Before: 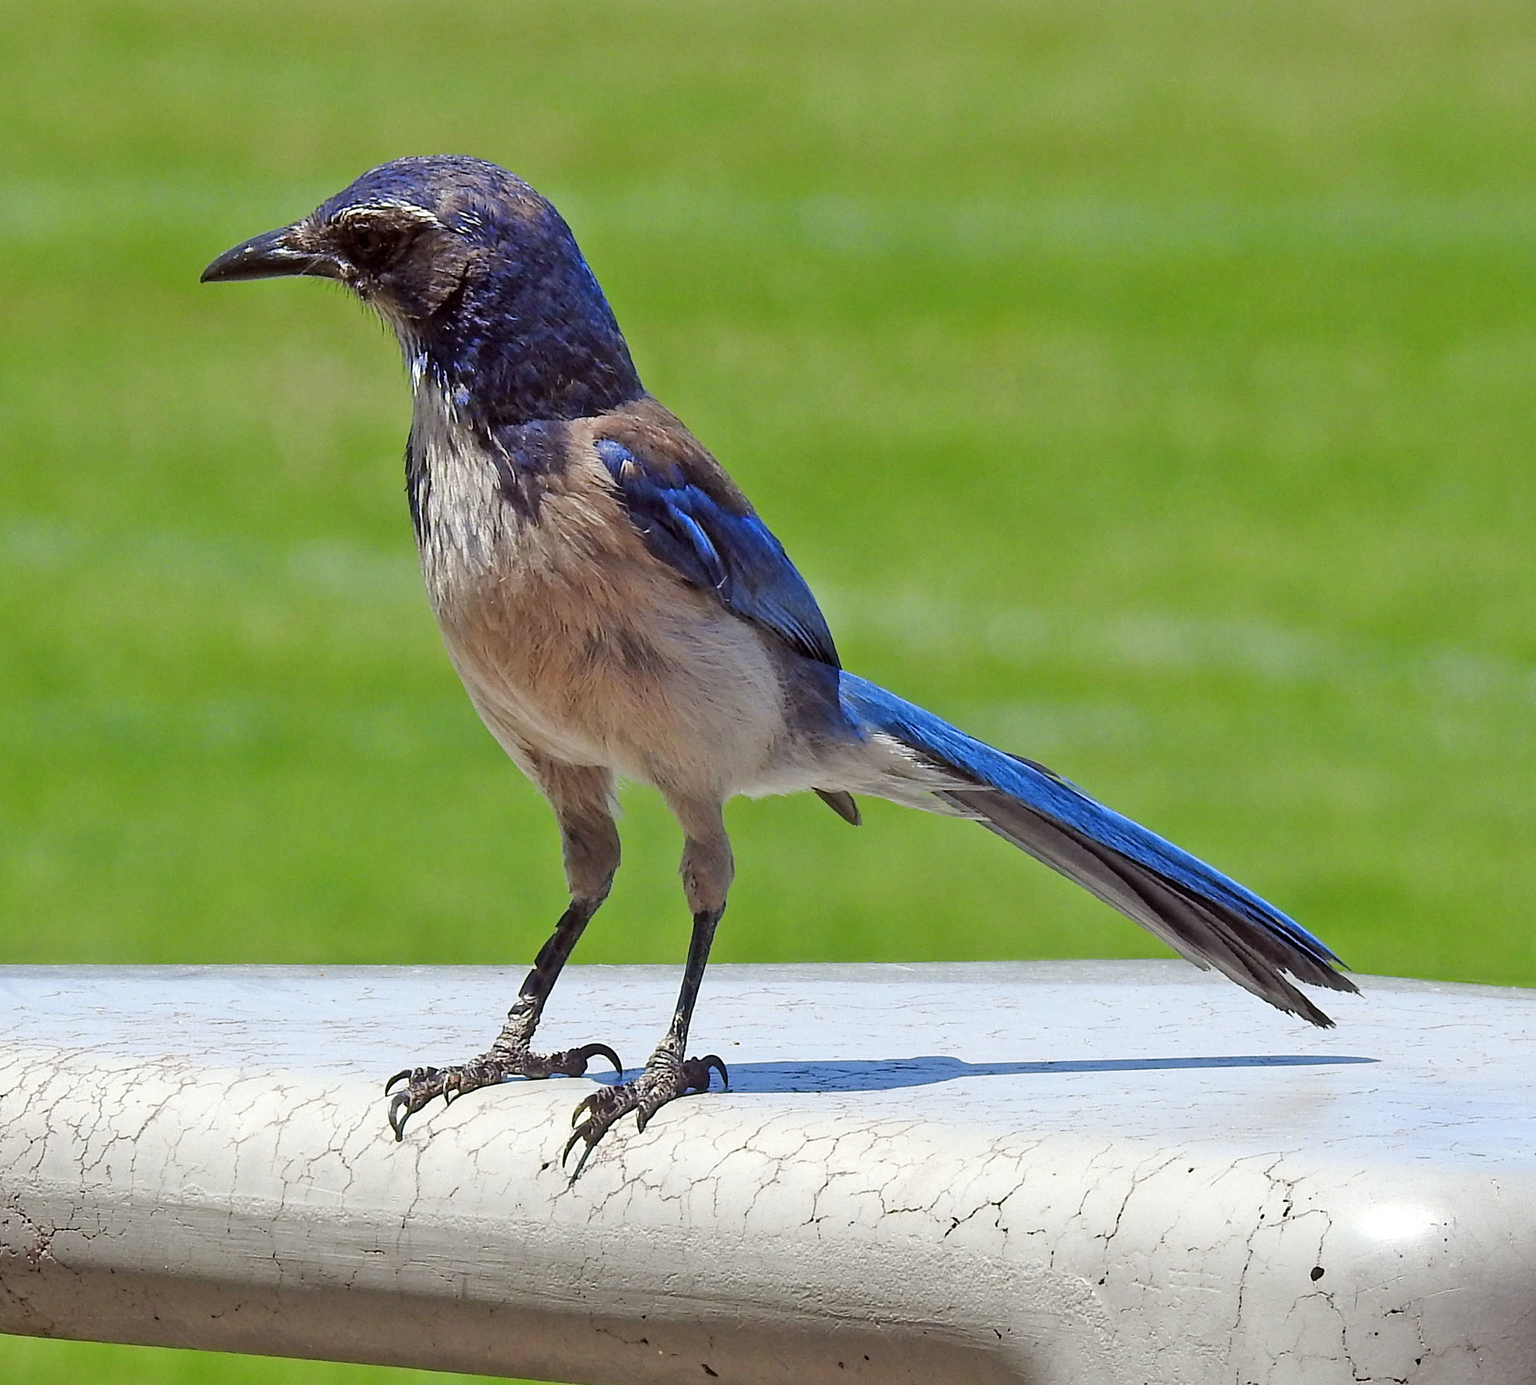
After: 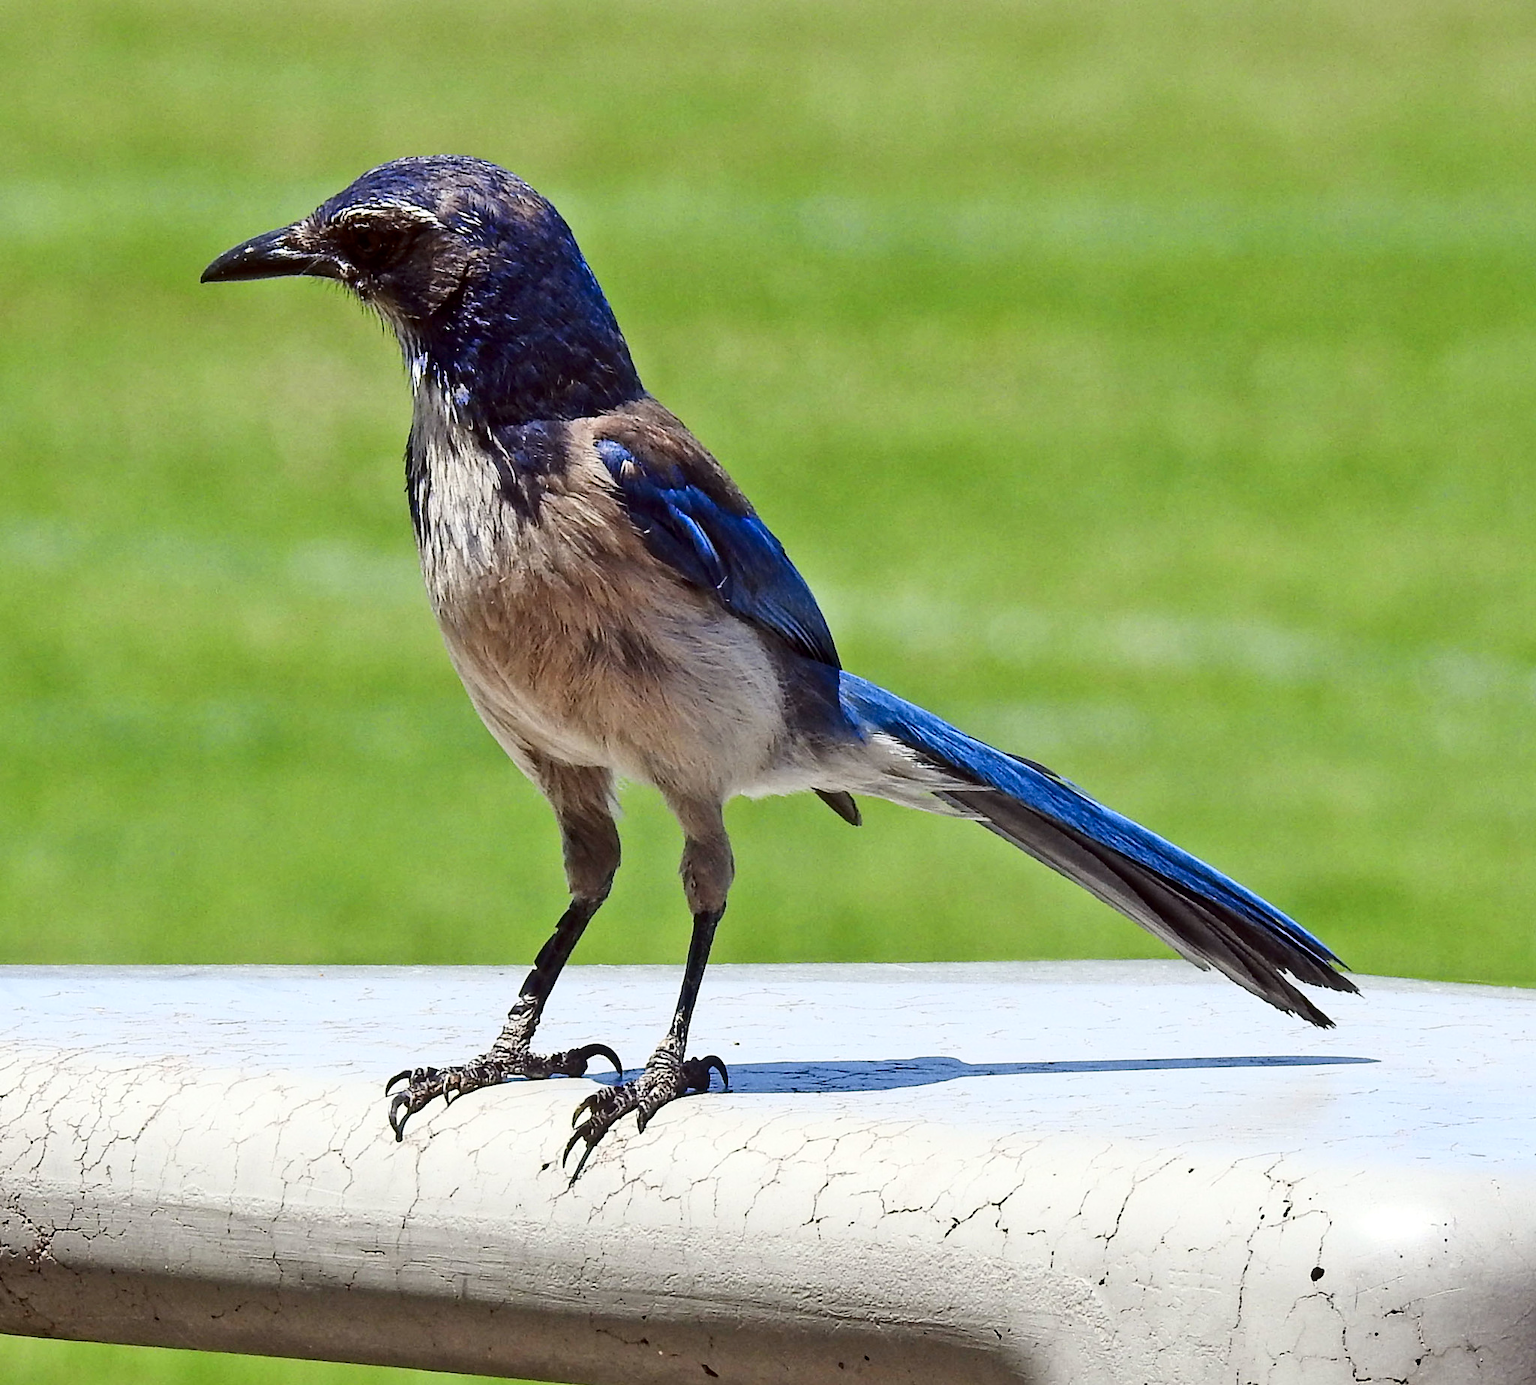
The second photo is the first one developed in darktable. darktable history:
contrast brightness saturation: contrast 0.29
